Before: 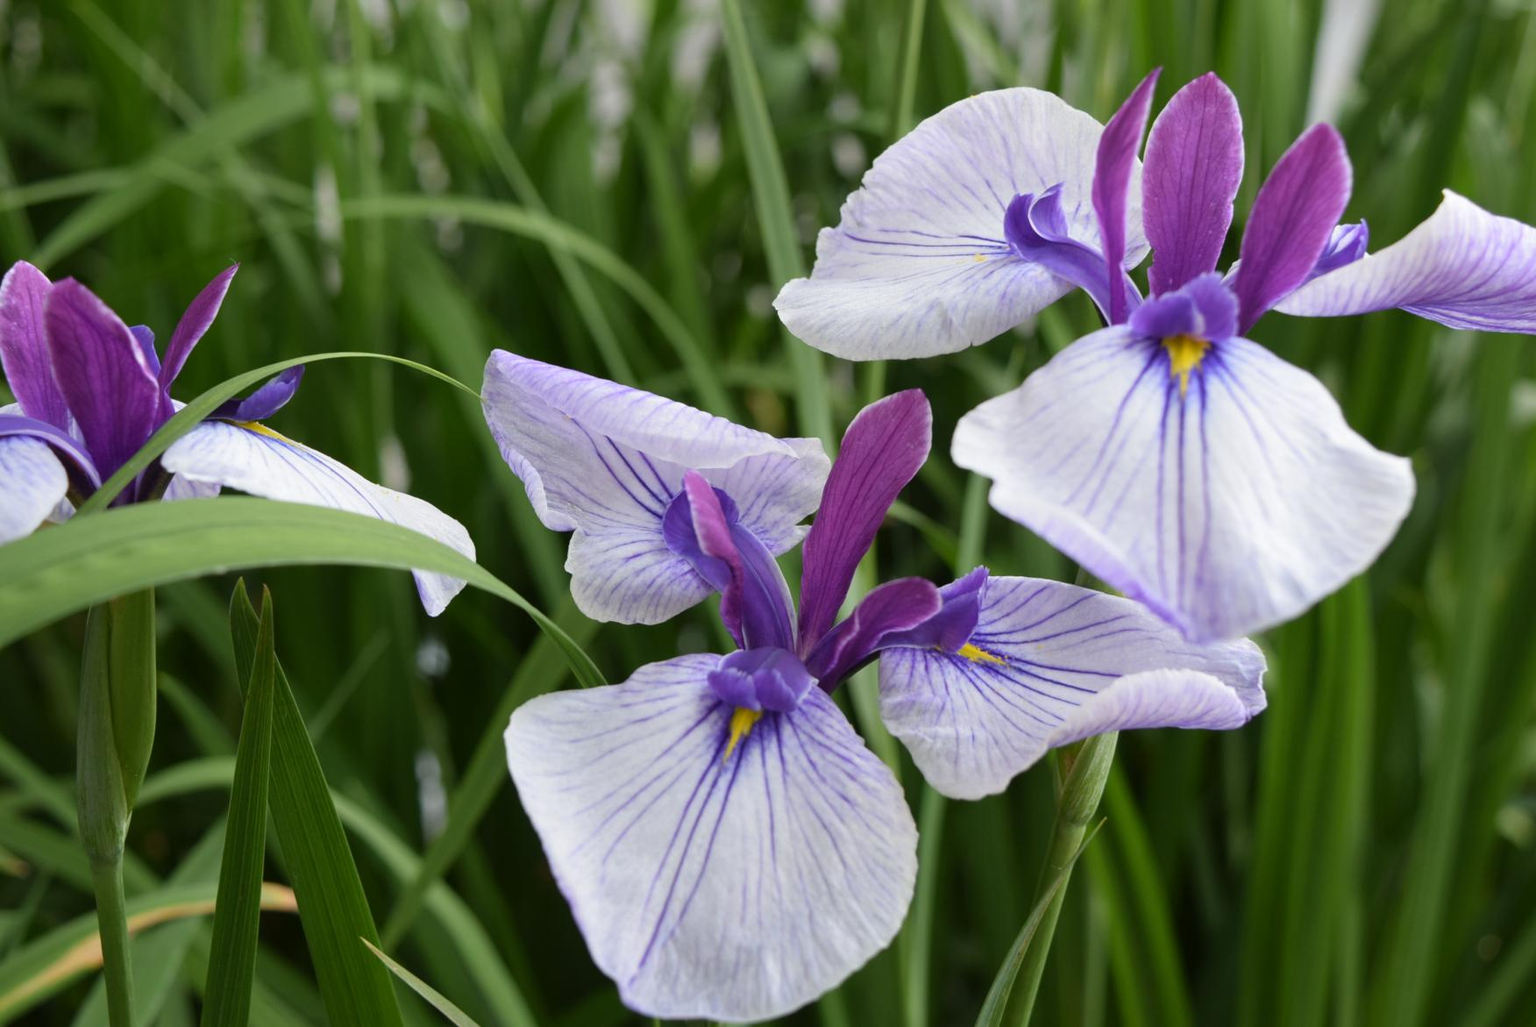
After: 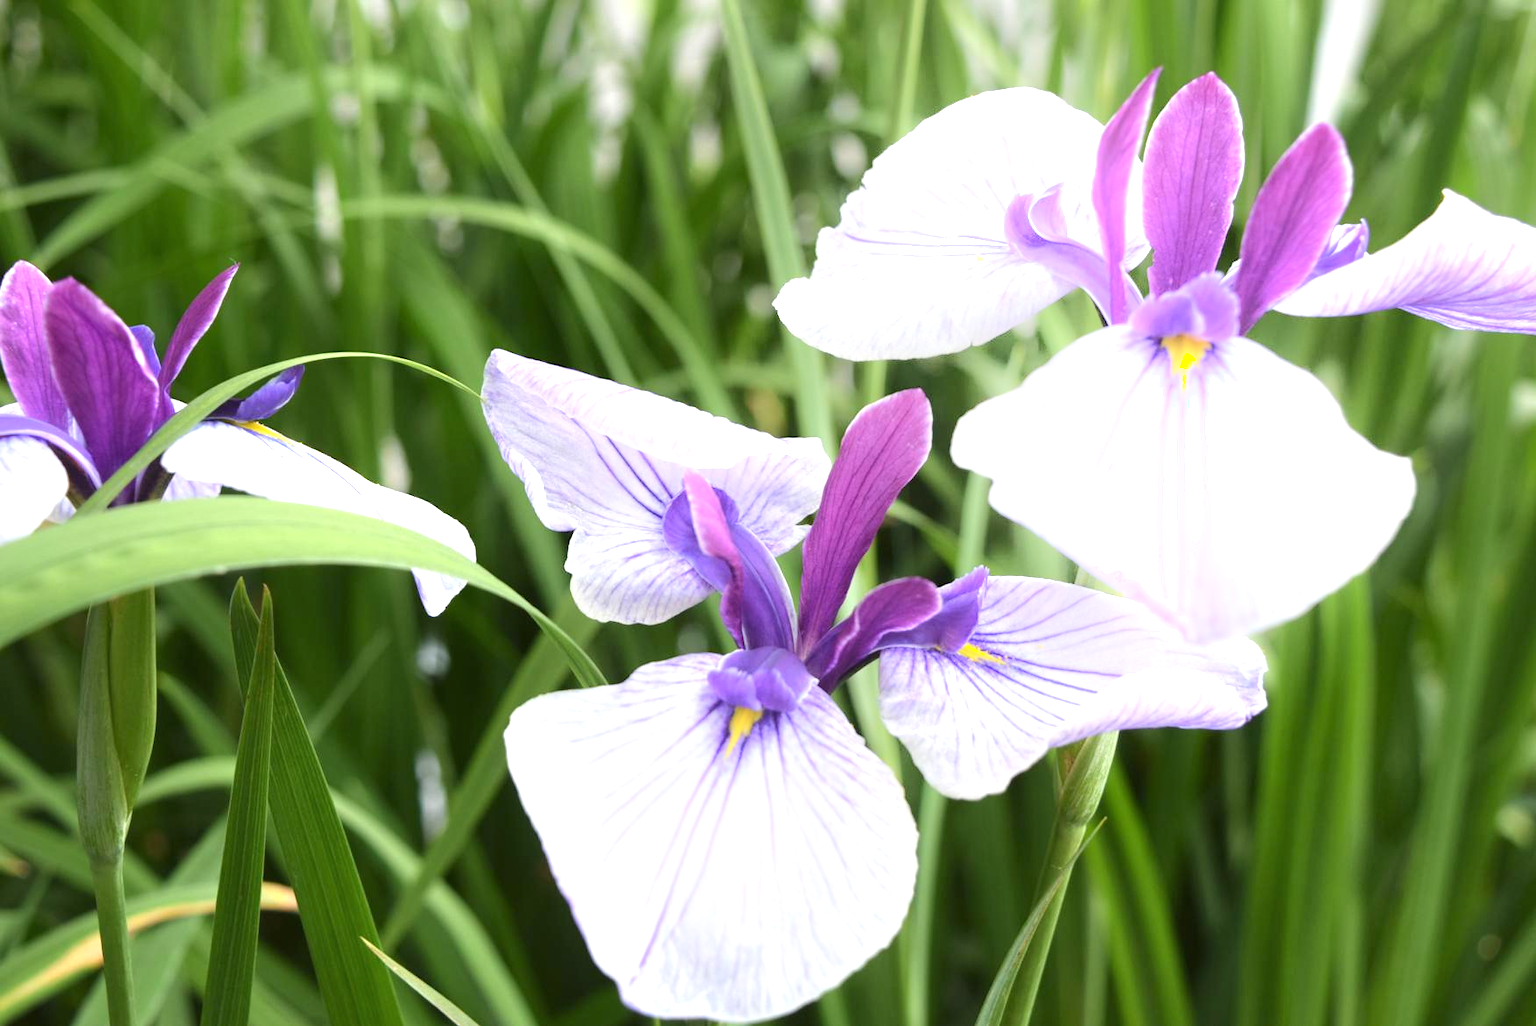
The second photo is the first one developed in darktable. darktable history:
exposure: black level correction 0, exposure 1.1 EV, compensate exposure bias true, compensate highlight preservation false
shadows and highlights: highlights 70.7, soften with gaussian
